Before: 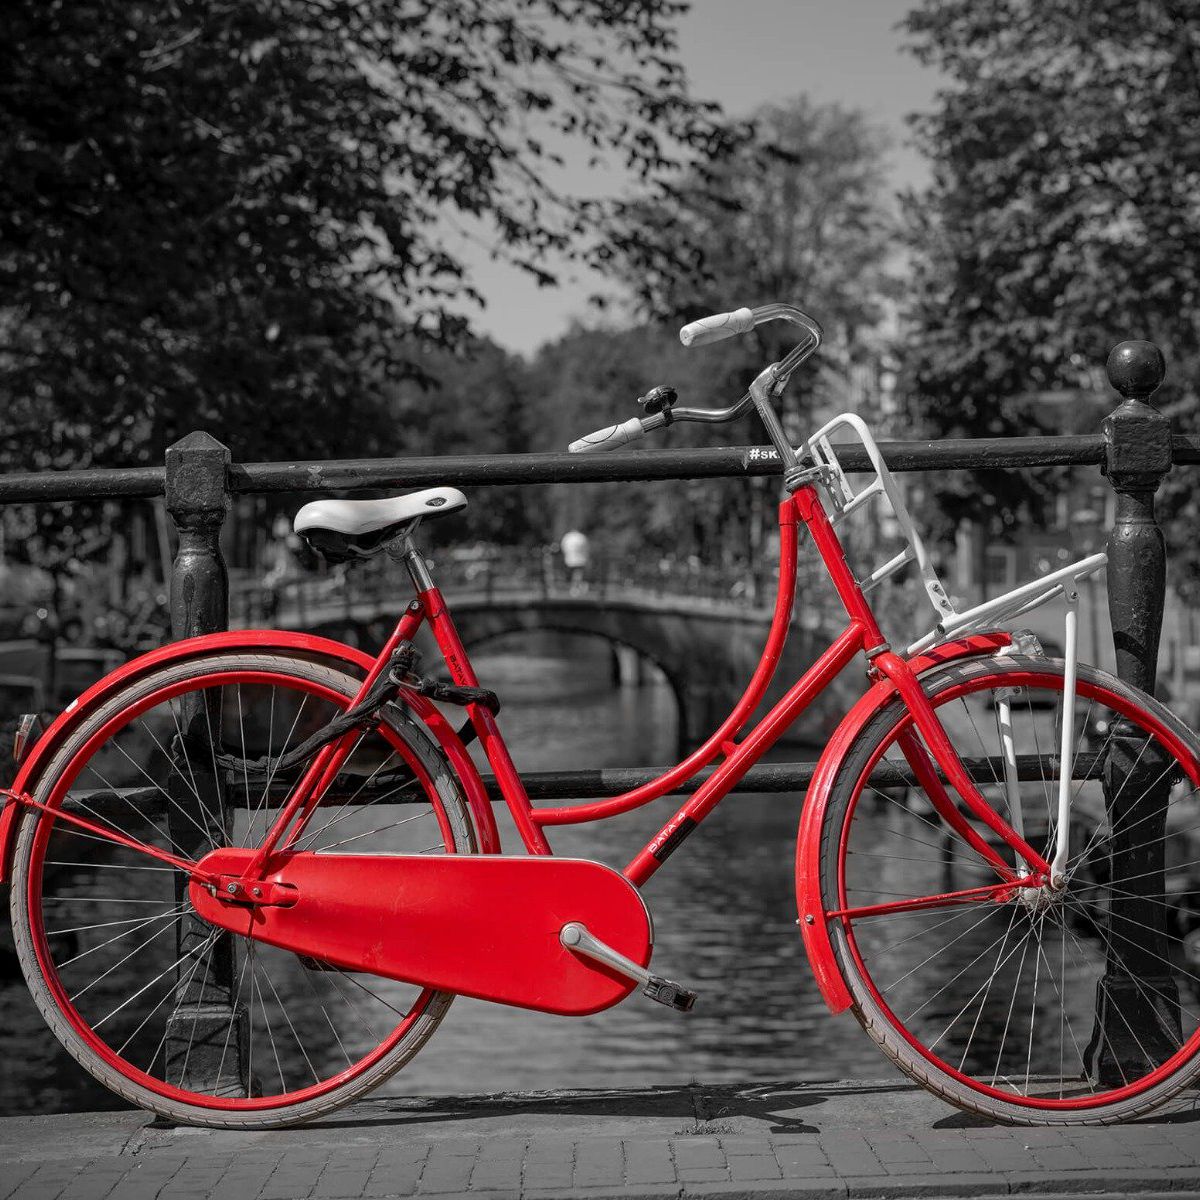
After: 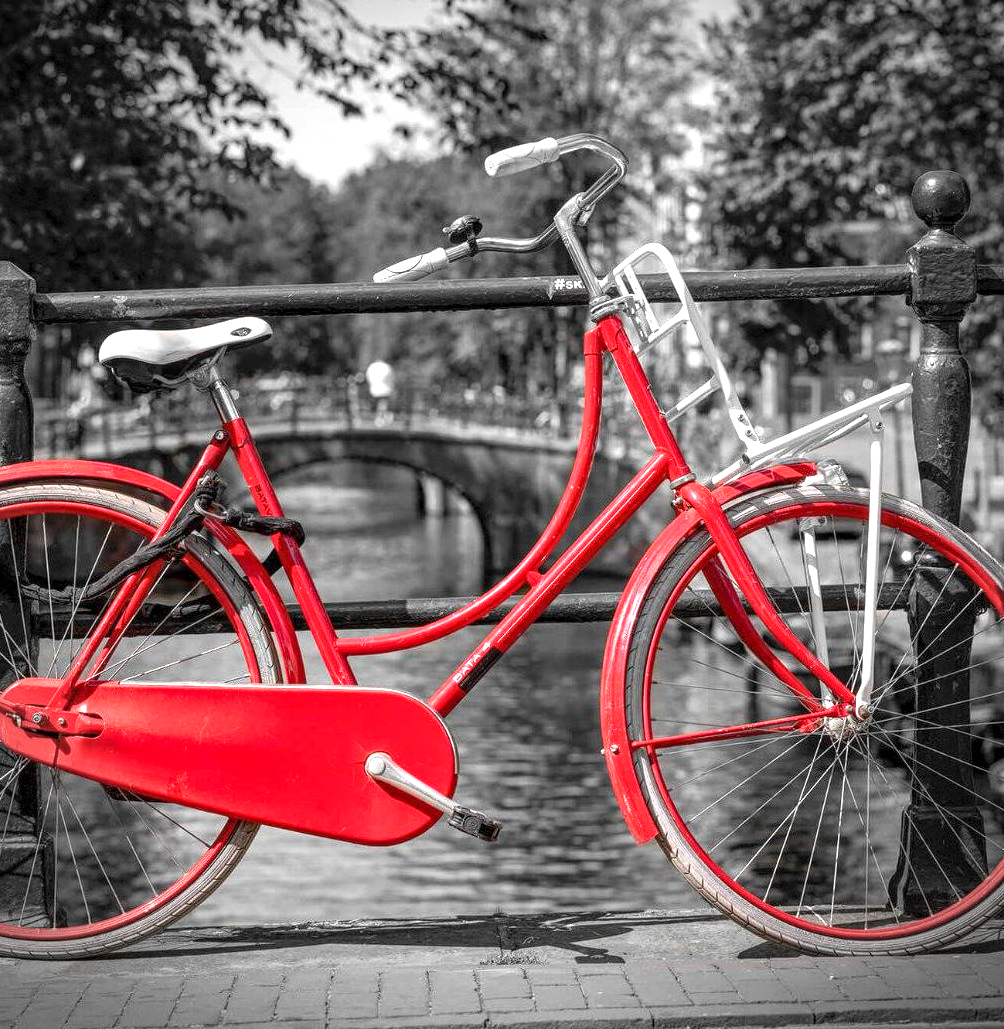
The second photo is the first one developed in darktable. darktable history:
local contrast: on, module defaults
crop: left 16.315%, top 14.246%
exposure: black level correction 0, exposure 1.2 EV, compensate exposure bias true, compensate highlight preservation false
vignetting: dithering 8-bit output, unbound false
